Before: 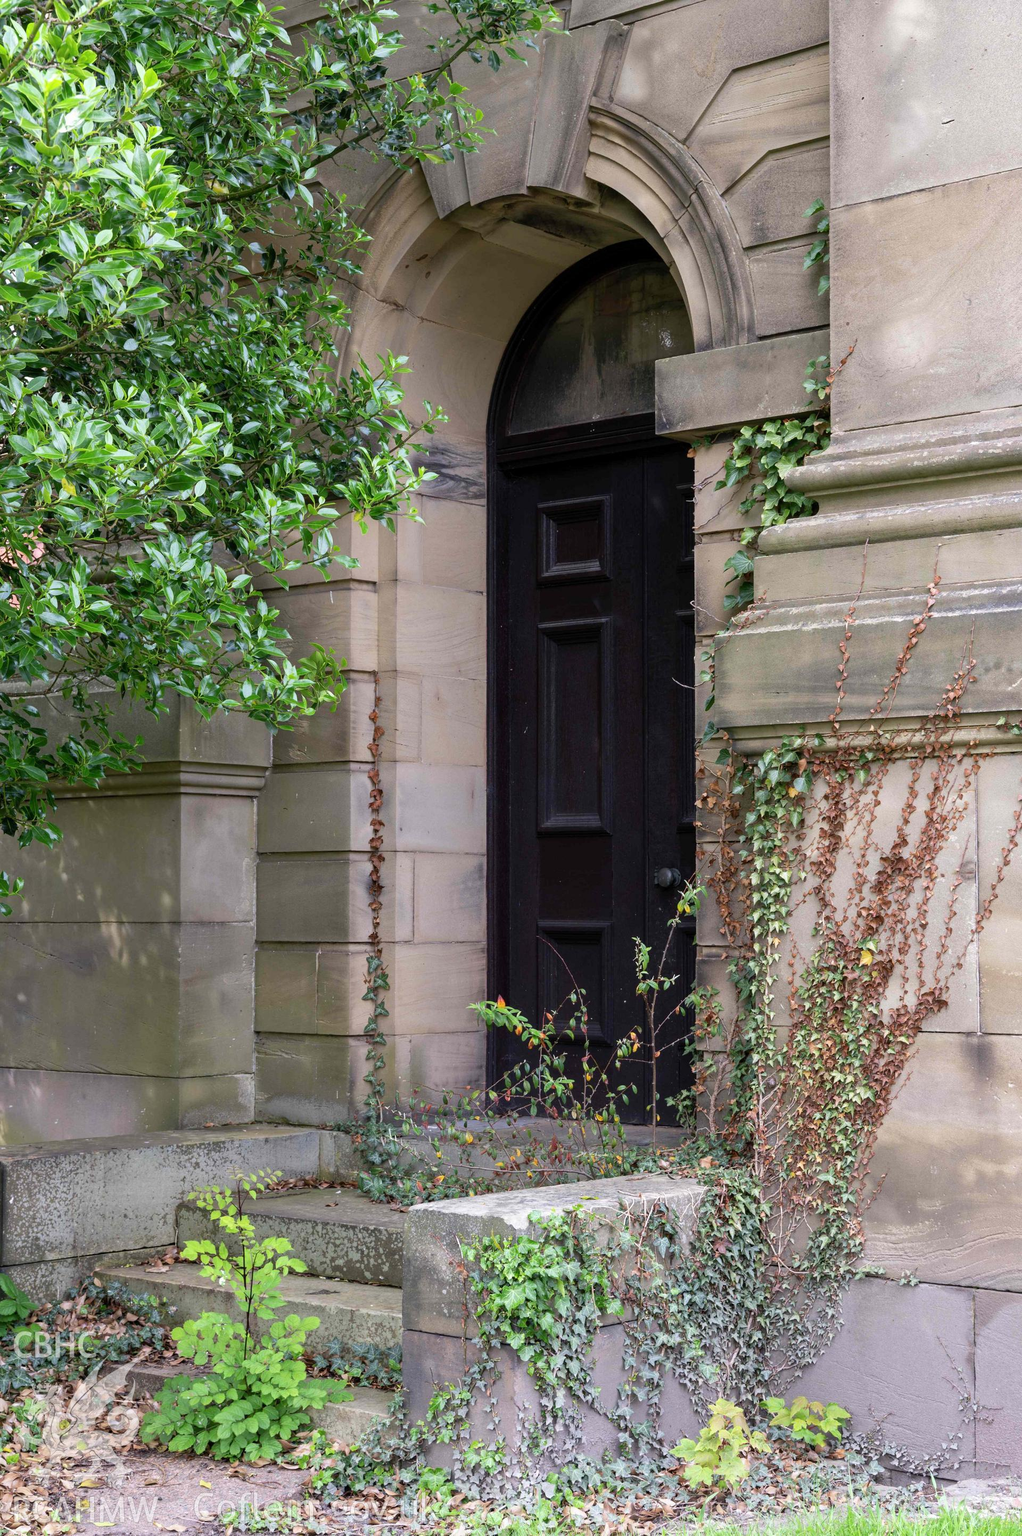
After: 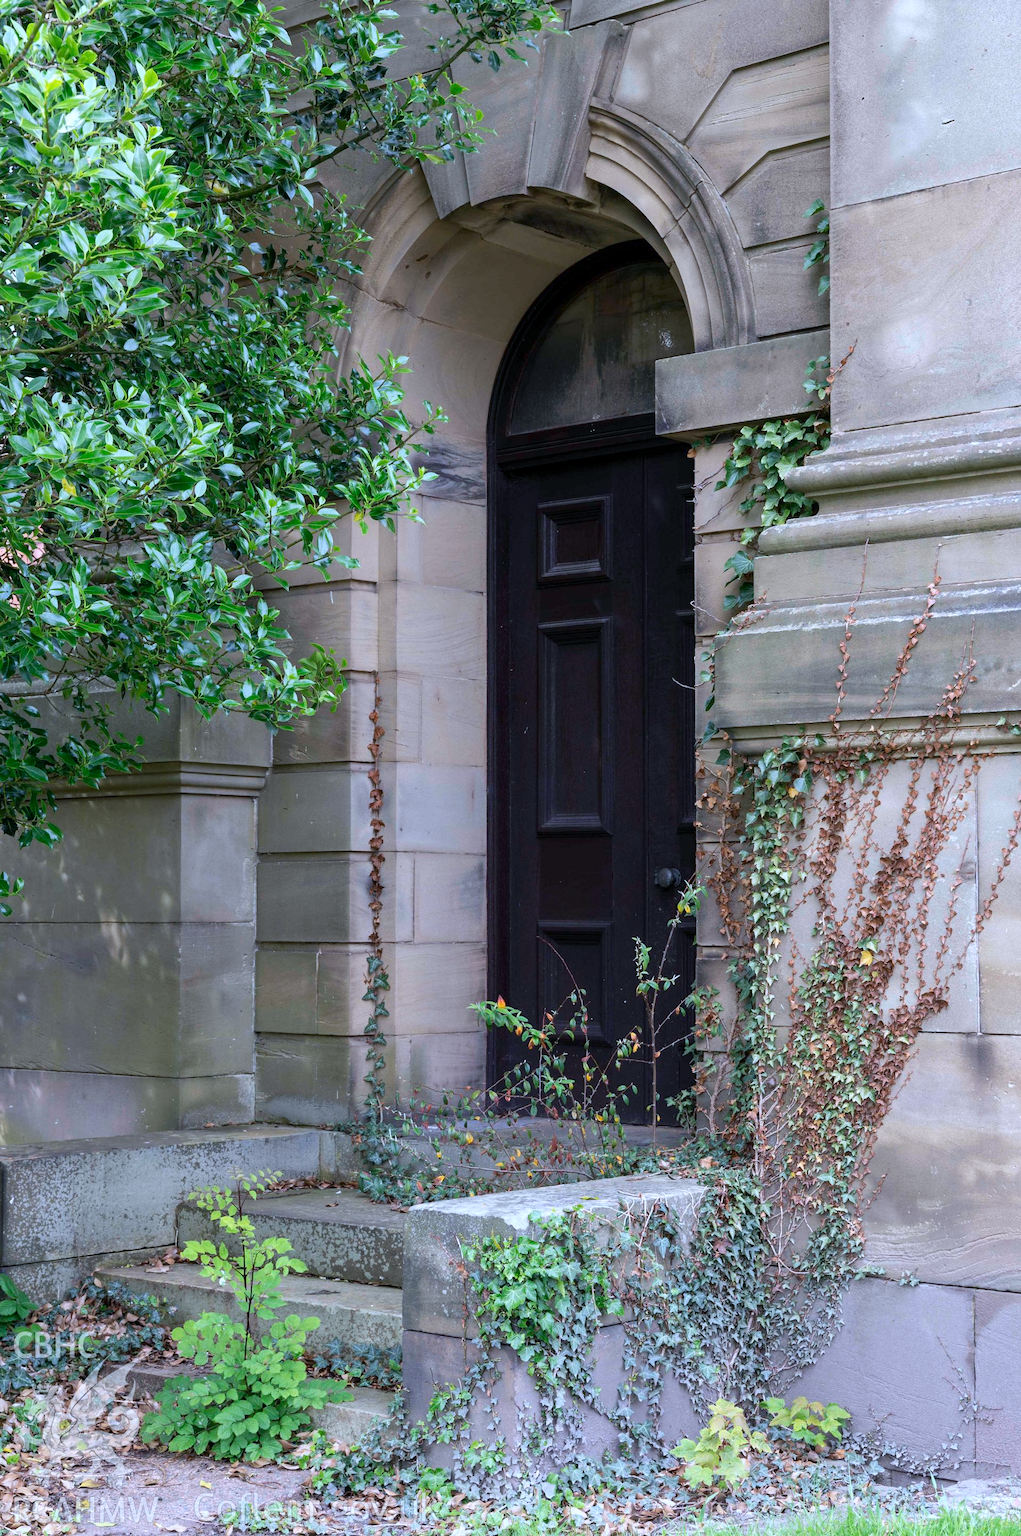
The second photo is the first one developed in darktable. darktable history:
color calibration: illuminant as shot in camera, x 0.379, y 0.381, temperature 4096.03 K
